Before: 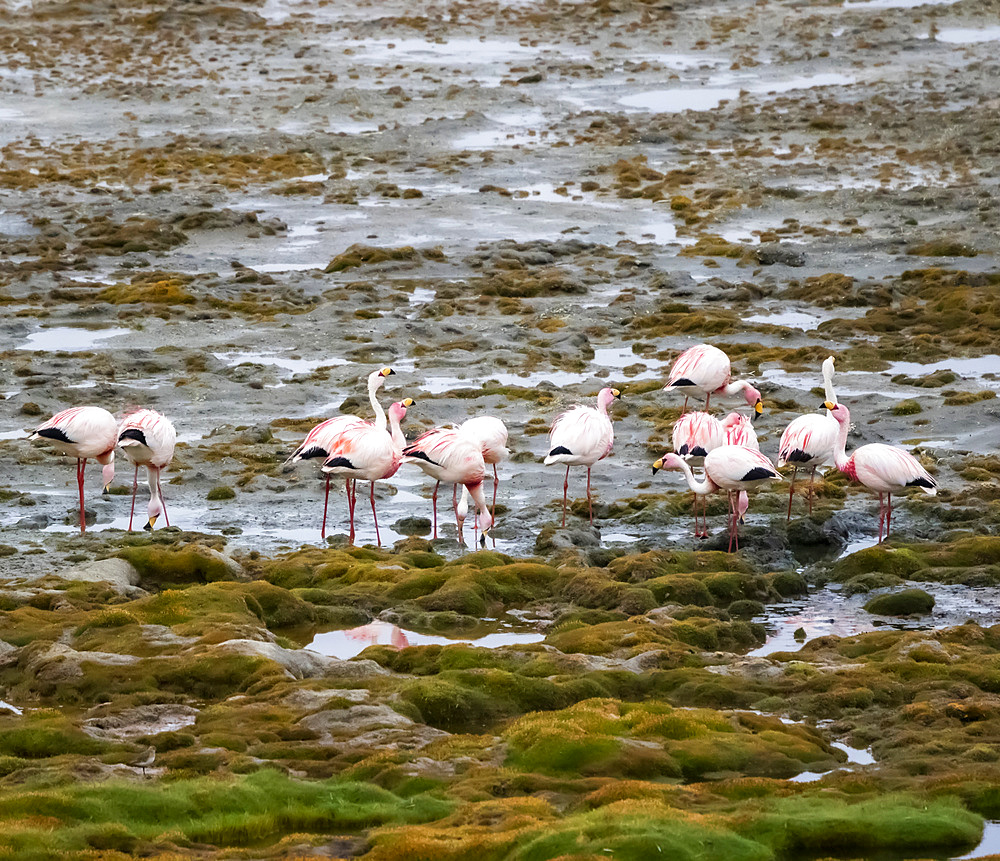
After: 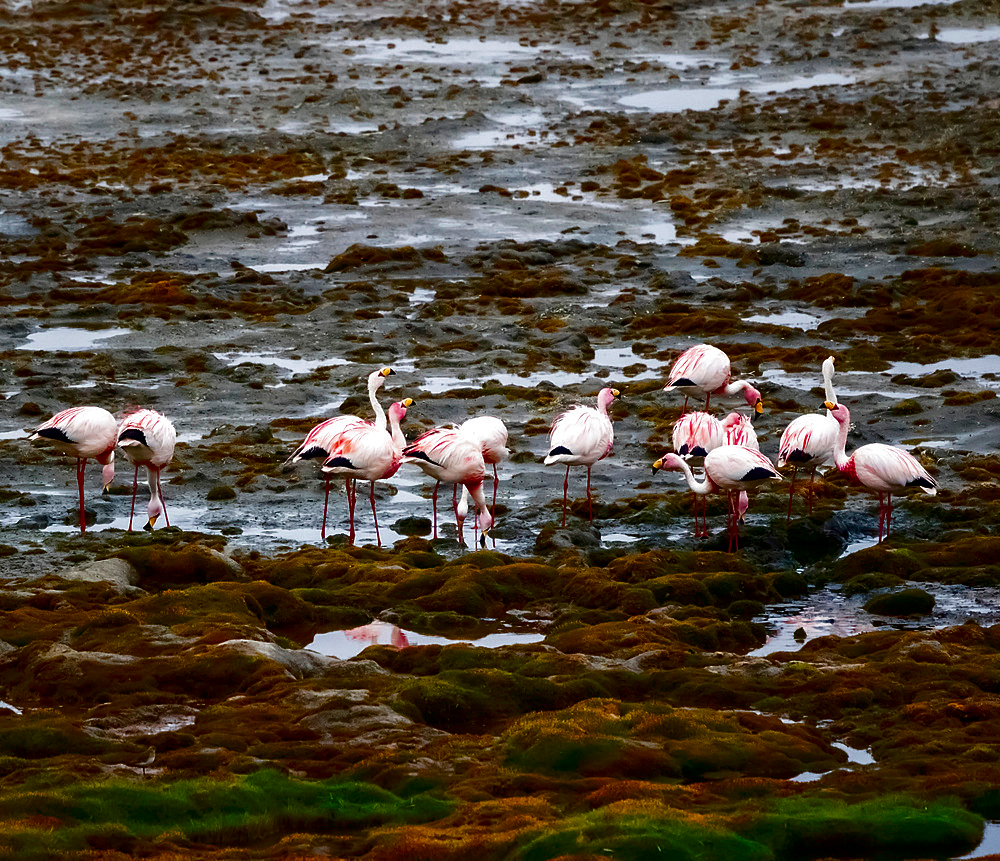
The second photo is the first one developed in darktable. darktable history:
contrast brightness saturation: contrast 0.085, brightness -0.576, saturation 0.173
tone equalizer: on, module defaults
